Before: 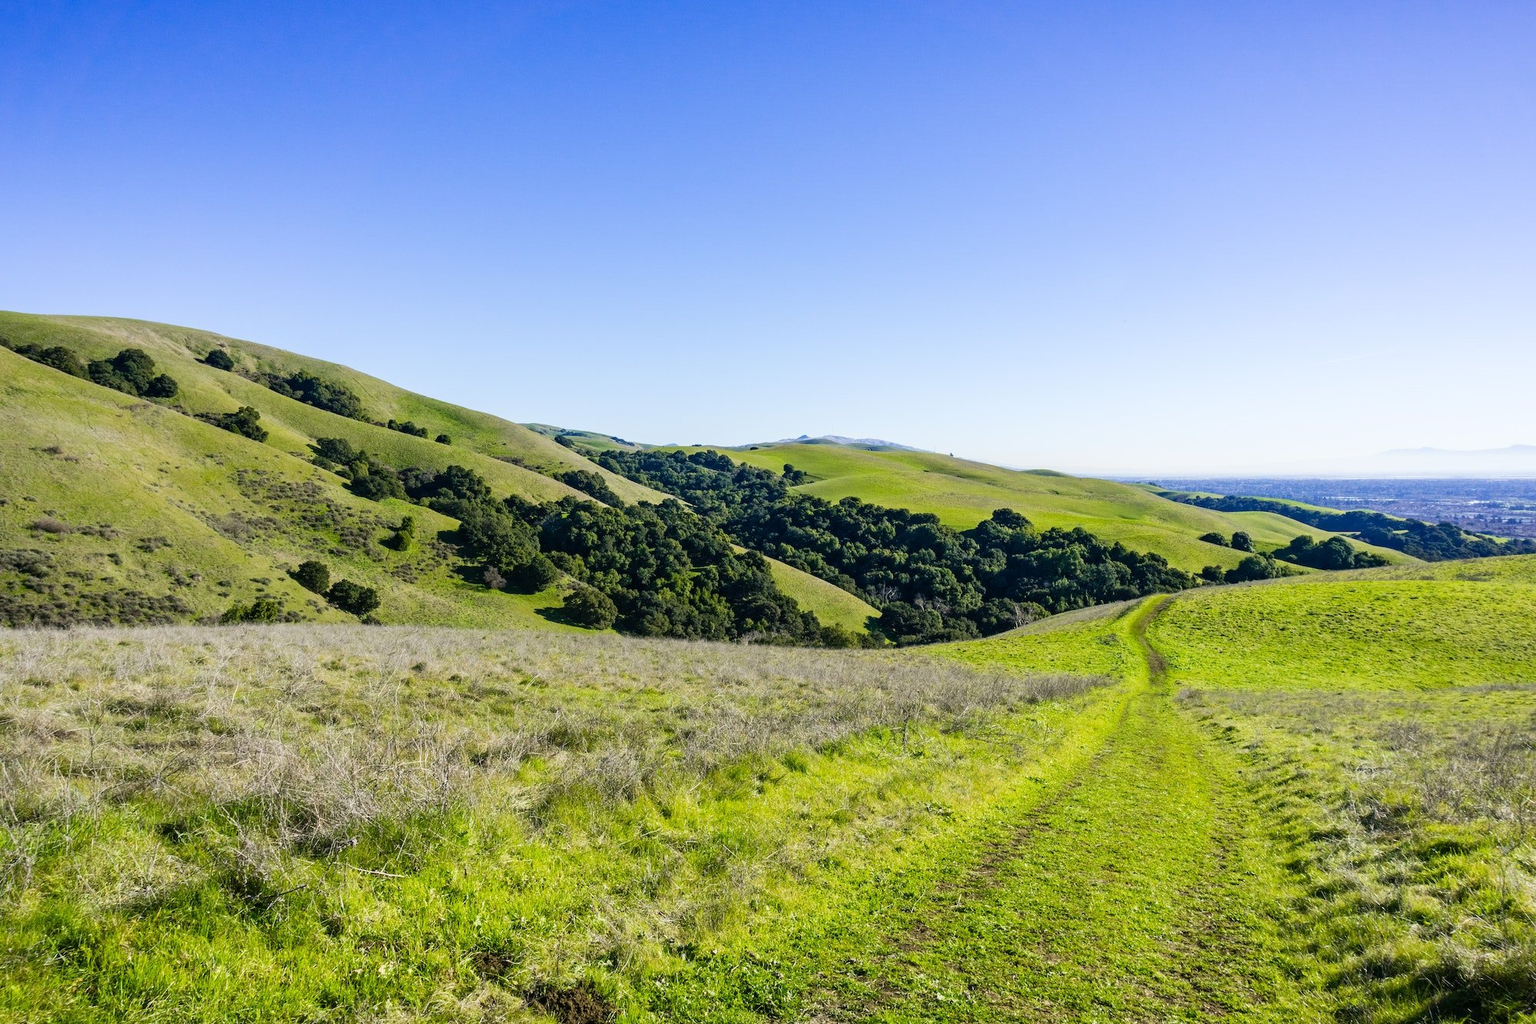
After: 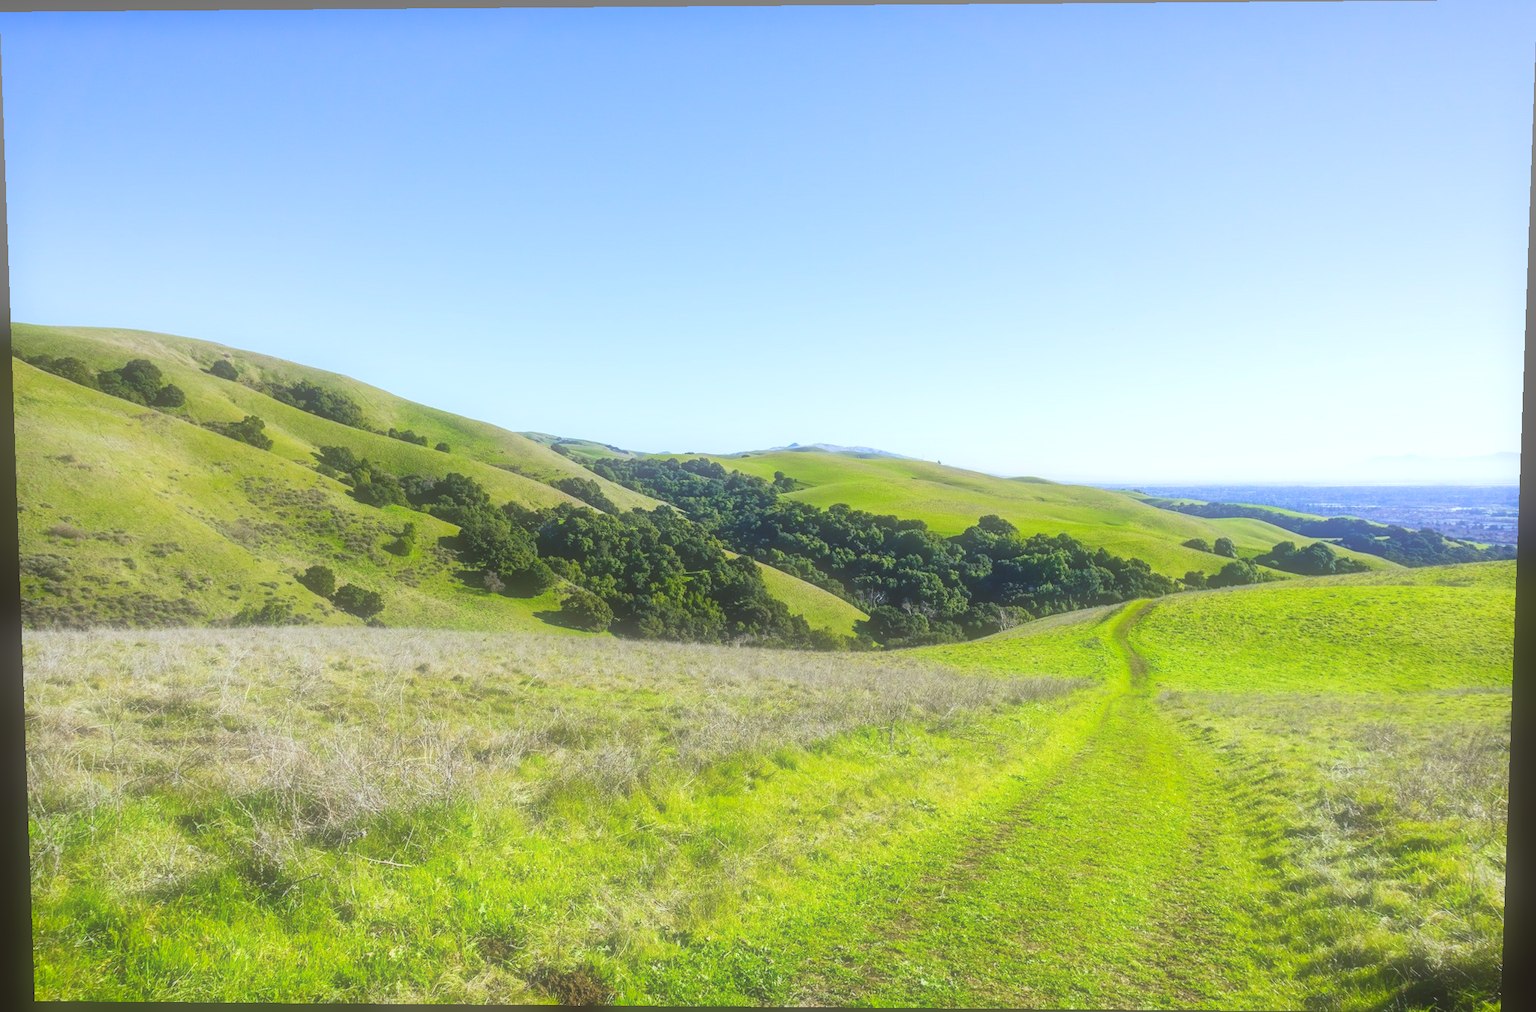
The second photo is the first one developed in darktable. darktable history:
contrast brightness saturation: contrast -0.19, saturation 0.19
color correction: highlights a* -3.28, highlights b* -6.24, shadows a* 3.1, shadows b* 5.19
exposure: exposure 0.6 EV, compensate highlight preservation false
rotate and perspective: lens shift (vertical) 0.048, lens shift (horizontal) -0.024, automatic cropping off
soften: size 60.24%, saturation 65.46%, brightness 0.506 EV, mix 25.7%
